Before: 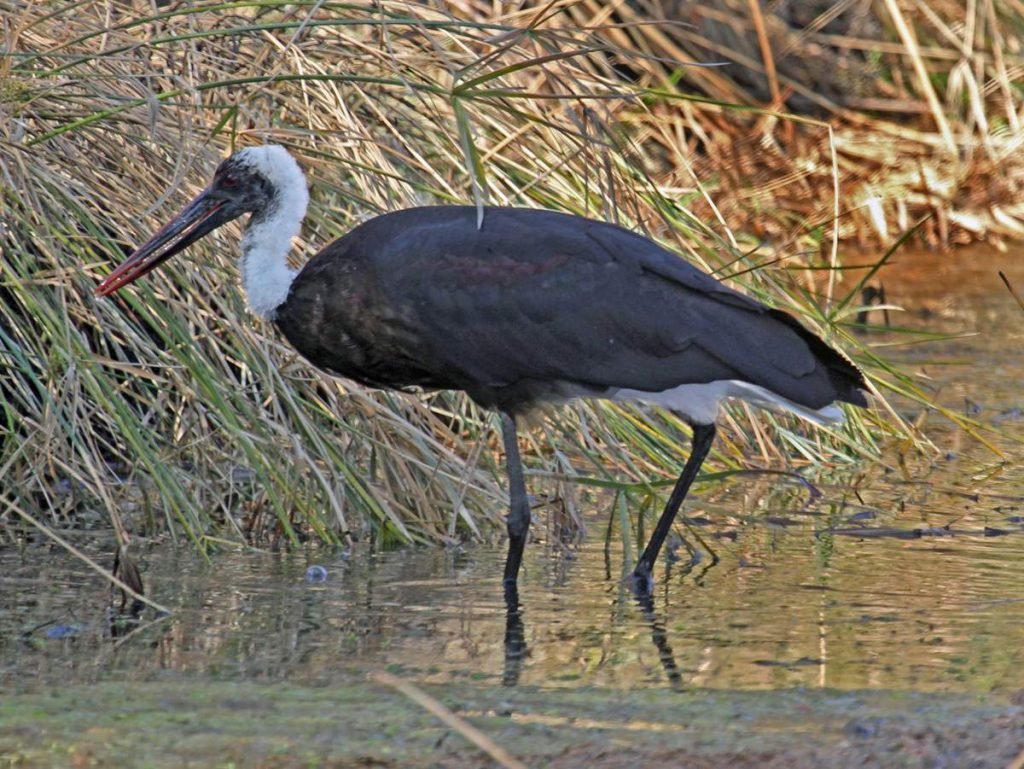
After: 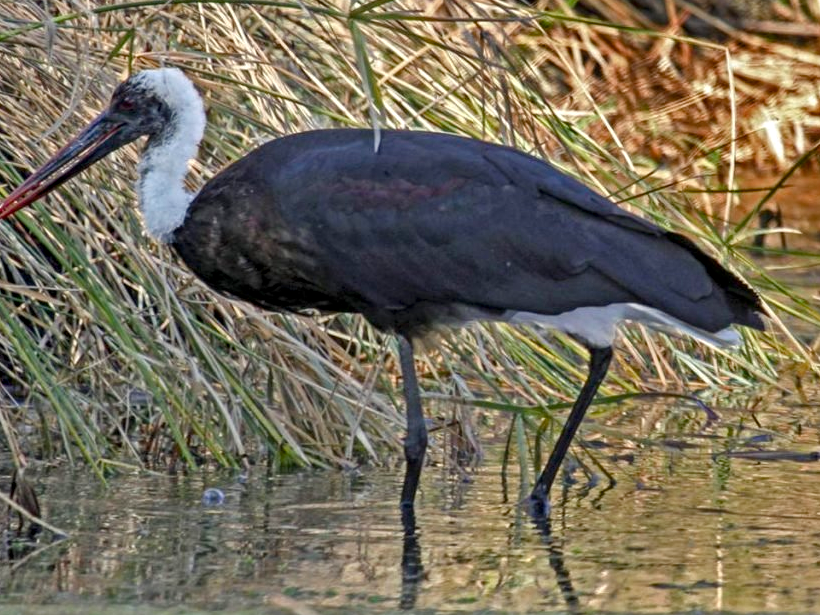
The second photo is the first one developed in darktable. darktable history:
color balance rgb: highlights gain › luminance 6.331%, highlights gain › chroma 1.305%, highlights gain › hue 90.06°, linear chroma grading › global chroma 14.899%, perceptual saturation grading › global saturation 0.674%, perceptual saturation grading › highlights -30.17%, perceptual saturation grading › shadows 19.106%
crop and rotate: left 10.061%, top 10.044%, right 9.832%, bottom 9.926%
local contrast: detail 130%
